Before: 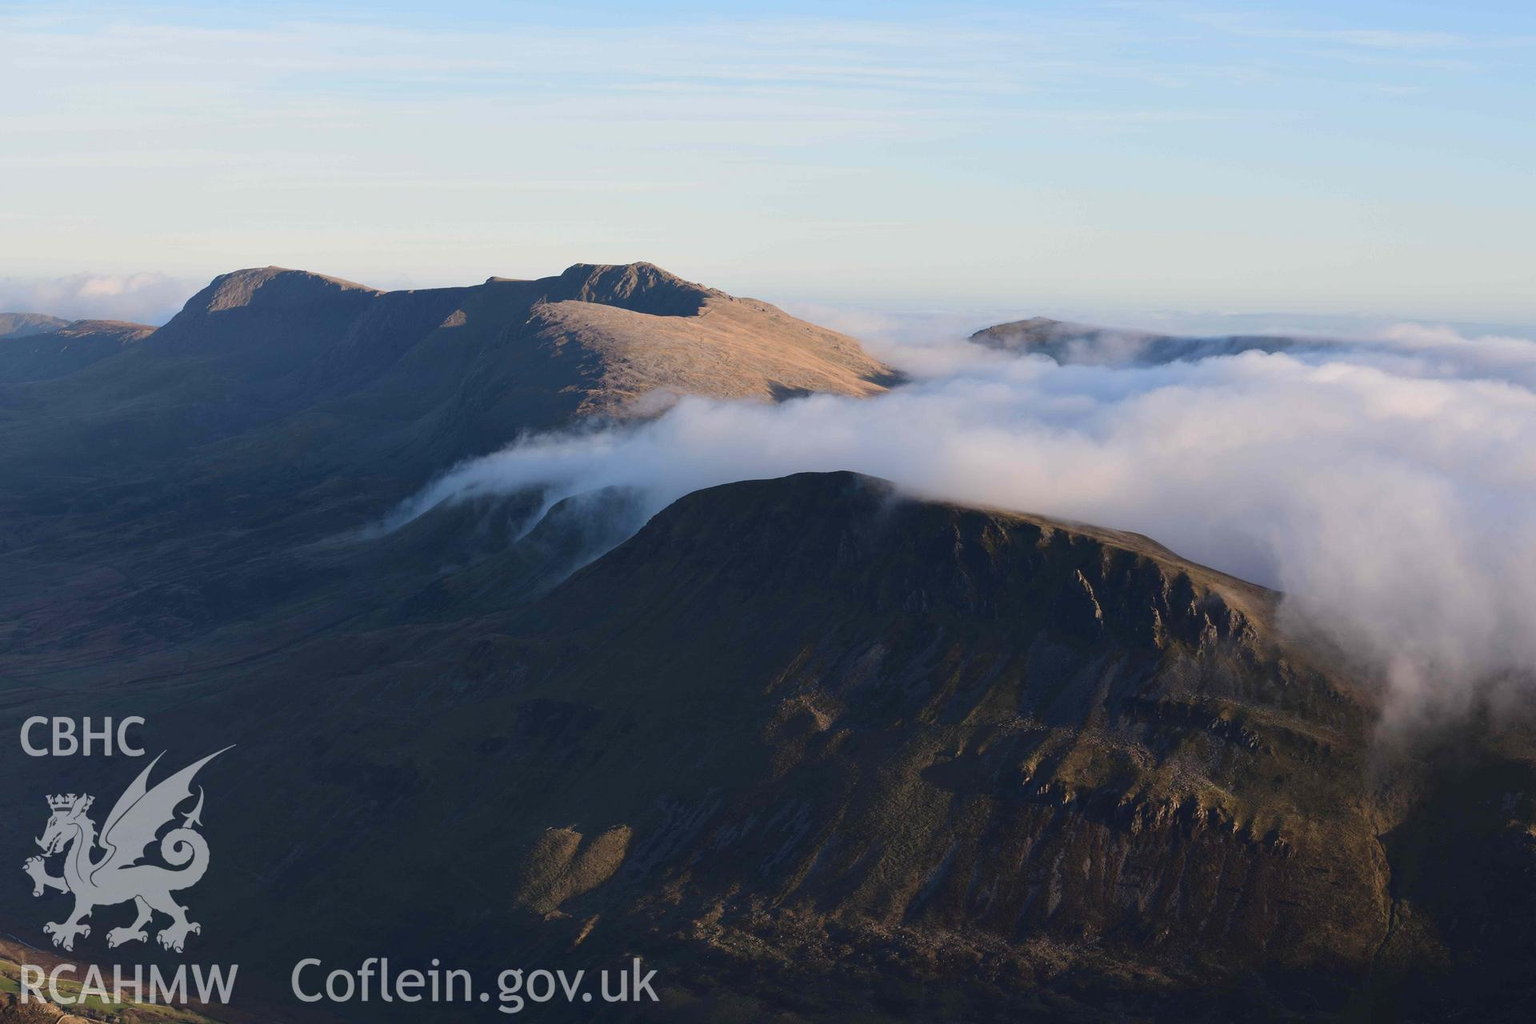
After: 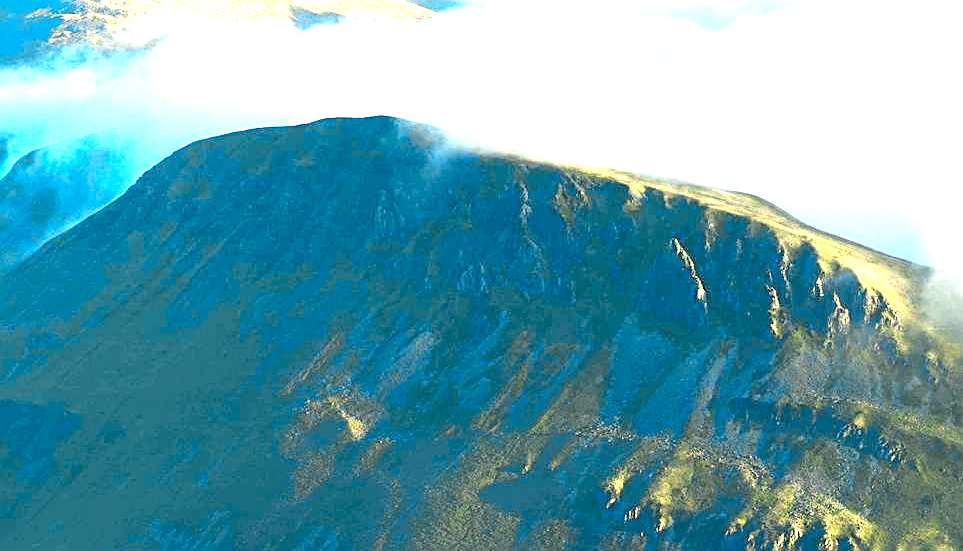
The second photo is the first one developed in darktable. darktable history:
sharpen: on, module defaults
local contrast: mode bilateral grid, contrast 9, coarseness 25, detail 115%, midtone range 0.2
contrast brightness saturation: contrast 0.068, brightness 0.176, saturation 0.403
crop: left 35.038%, top 37.01%, right 14.804%, bottom 19.936%
exposure: exposure 1.479 EV, compensate exposure bias true, compensate highlight preservation false
color correction: highlights a* -19.9, highlights b* 9.8, shadows a* -21.04, shadows b* -10.24
tone equalizer: -8 EV -1.12 EV, -7 EV -1.03 EV, -6 EV -0.827 EV, -5 EV -0.547 EV, -3 EV 0.567 EV, -2 EV 0.843 EV, -1 EV 1.01 EV, +0 EV 1.08 EV
color zones: curves: ch0 [(0.004, 0.305) (0.261, 0.623) (0.389, 0.399) (0.708, 0.571) (0.947, 0.34)]; ch1 [(0.025, 0.645) (0.229, 0.584) (0.326, 0.551) (0.484, 0.262) (0.757, 0.643)]
